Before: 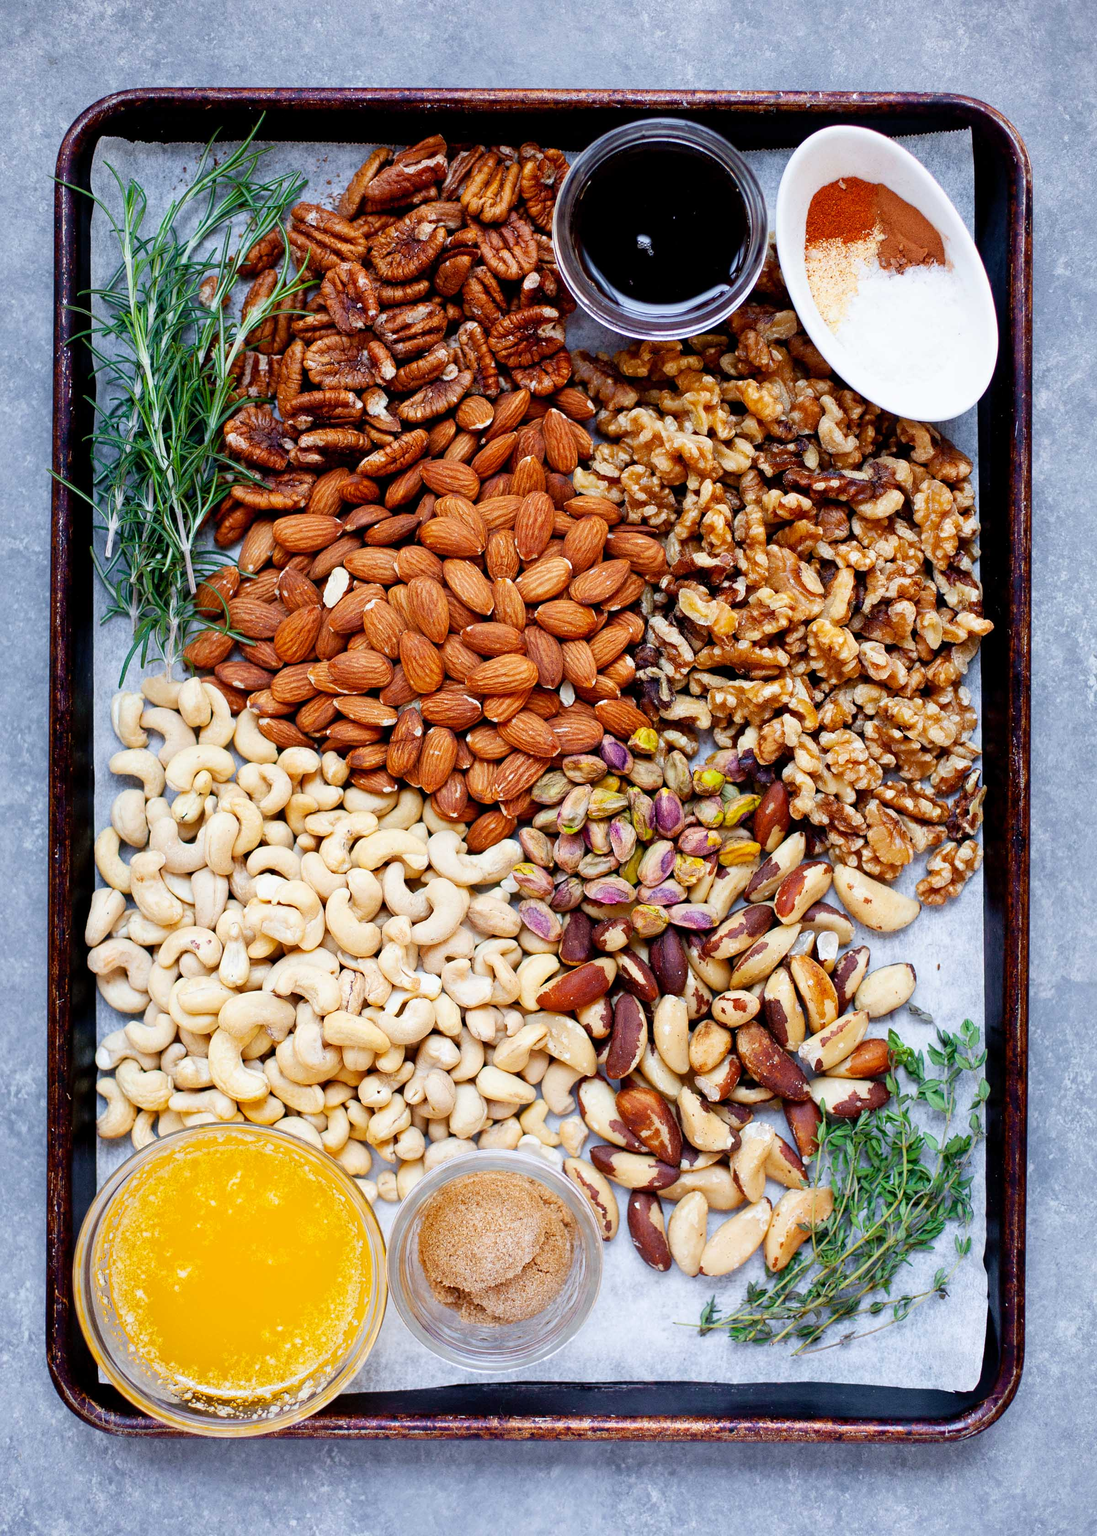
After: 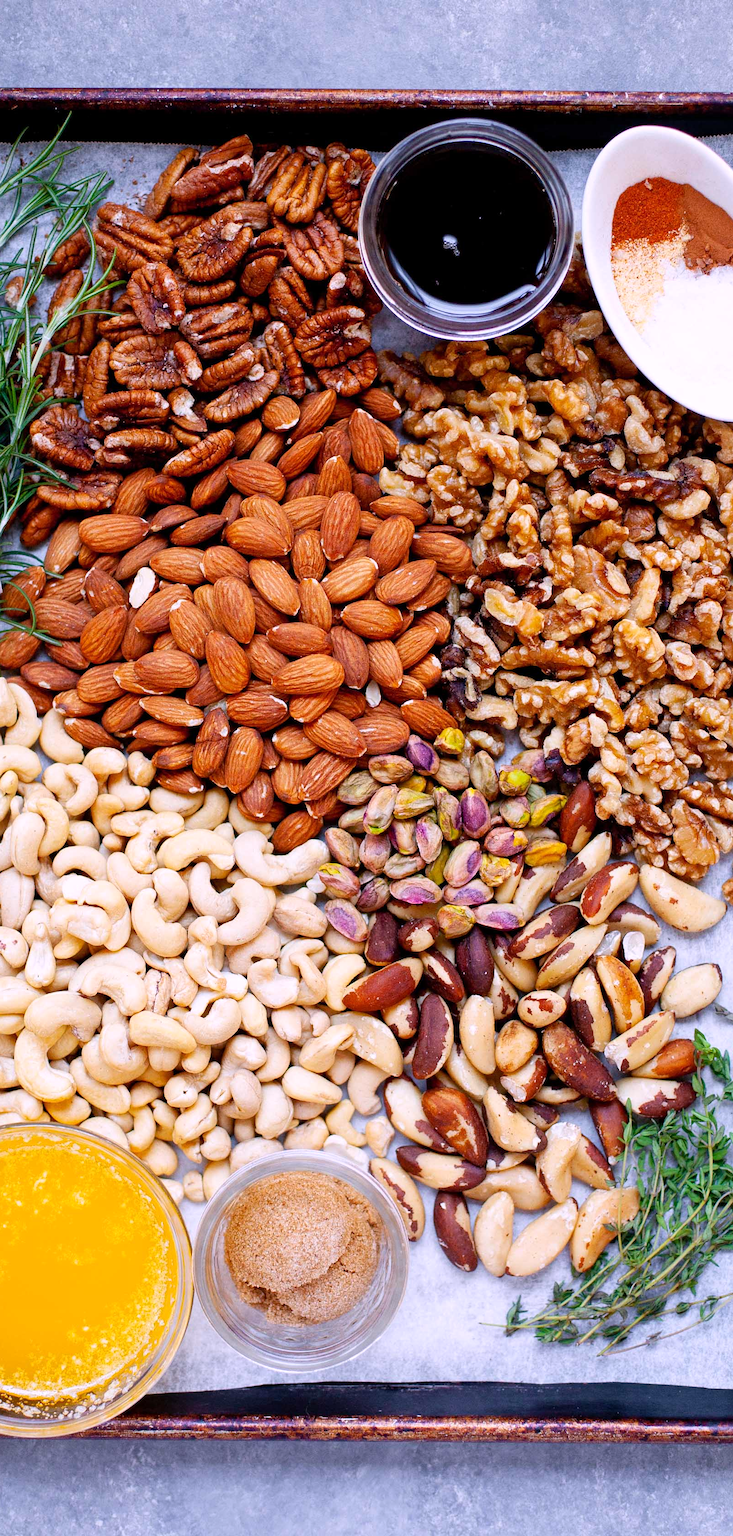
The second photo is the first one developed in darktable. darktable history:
rotate and perspective: crop left 0, crop top 0
crop and rotate: left 17.732%, right 15.423%
white balance: red 1.05, blue 1.072
